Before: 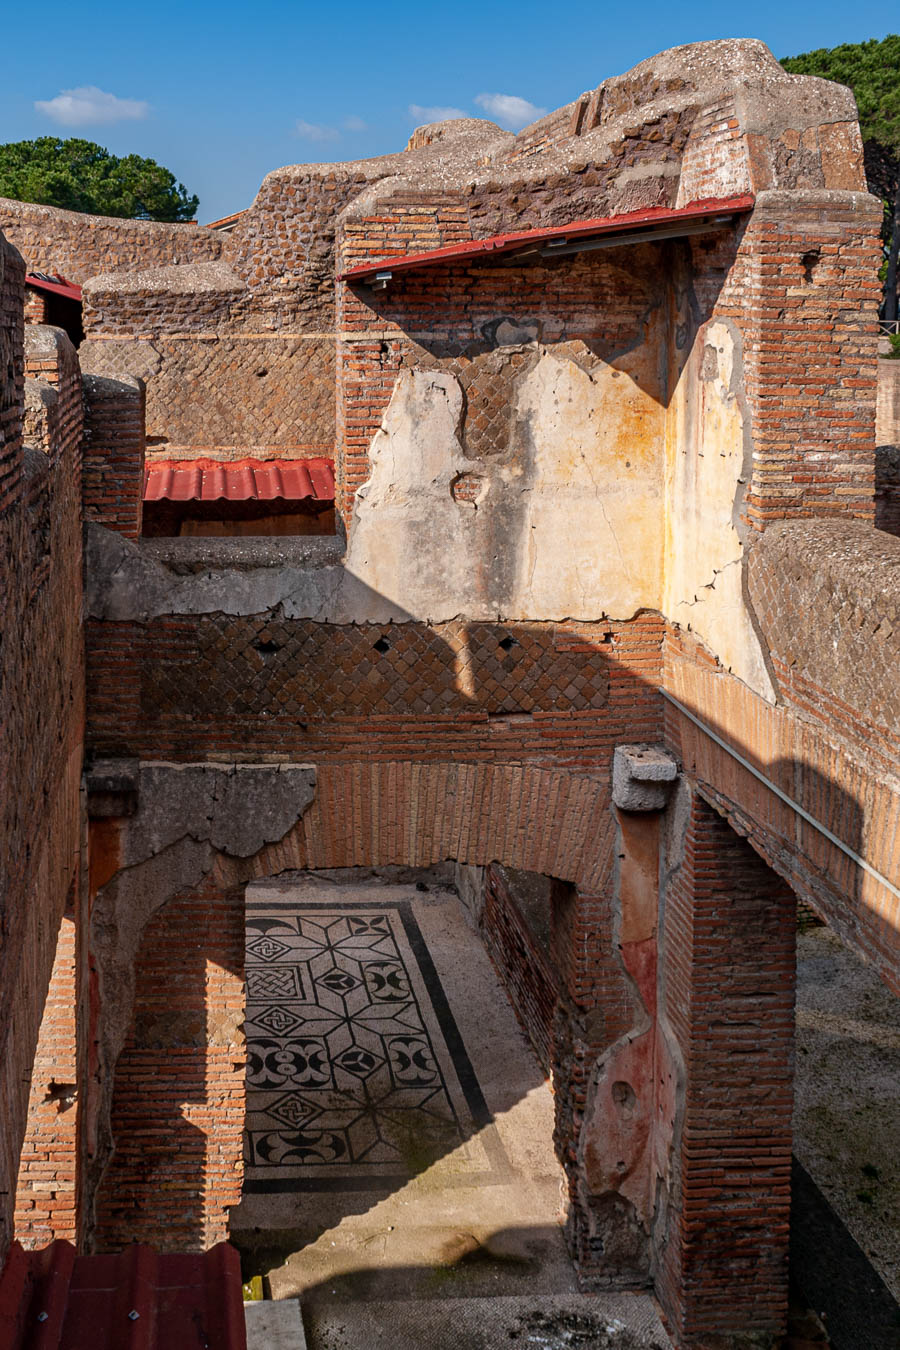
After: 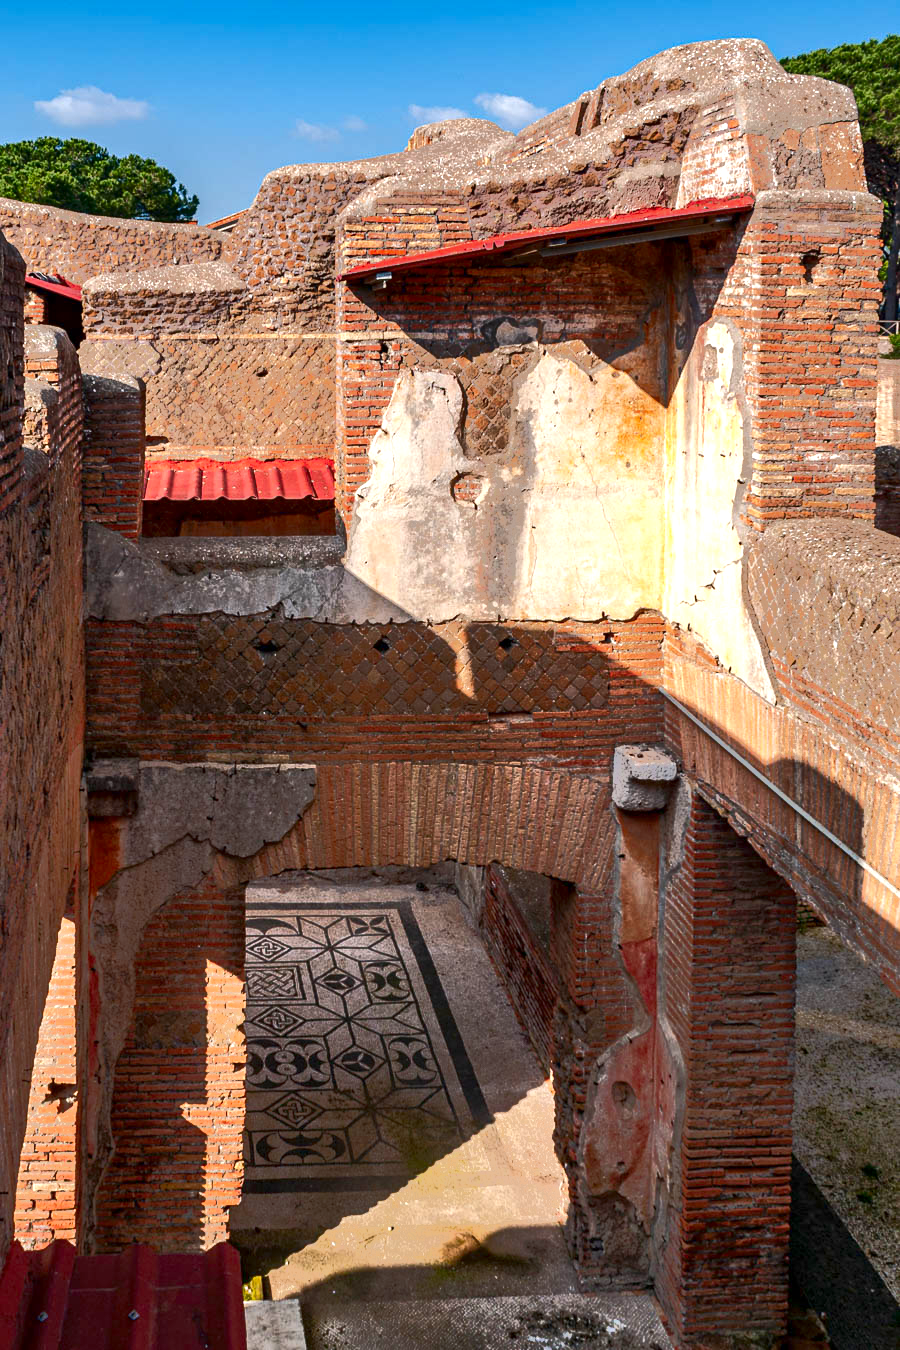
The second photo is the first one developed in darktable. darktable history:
contrast brightness saturation: contrast 0.07, brightness -0.13, saturation 0.06
tone equalizer: -7 EV -0.63 EV, -6 EV 1 EV, -5 EV -0.45 EV, -4 EV 0.43 EV, -3 EV 0.41 EV, -2 EV 0.15 EV, -1 EV -0.15 EV, +0 EV -0.39 EV, smoothing diameter 25%, edges refinement/feathering 10, preserve details guided filter
exposure: exposure 1.089 EV, compensate highlight preservation false
